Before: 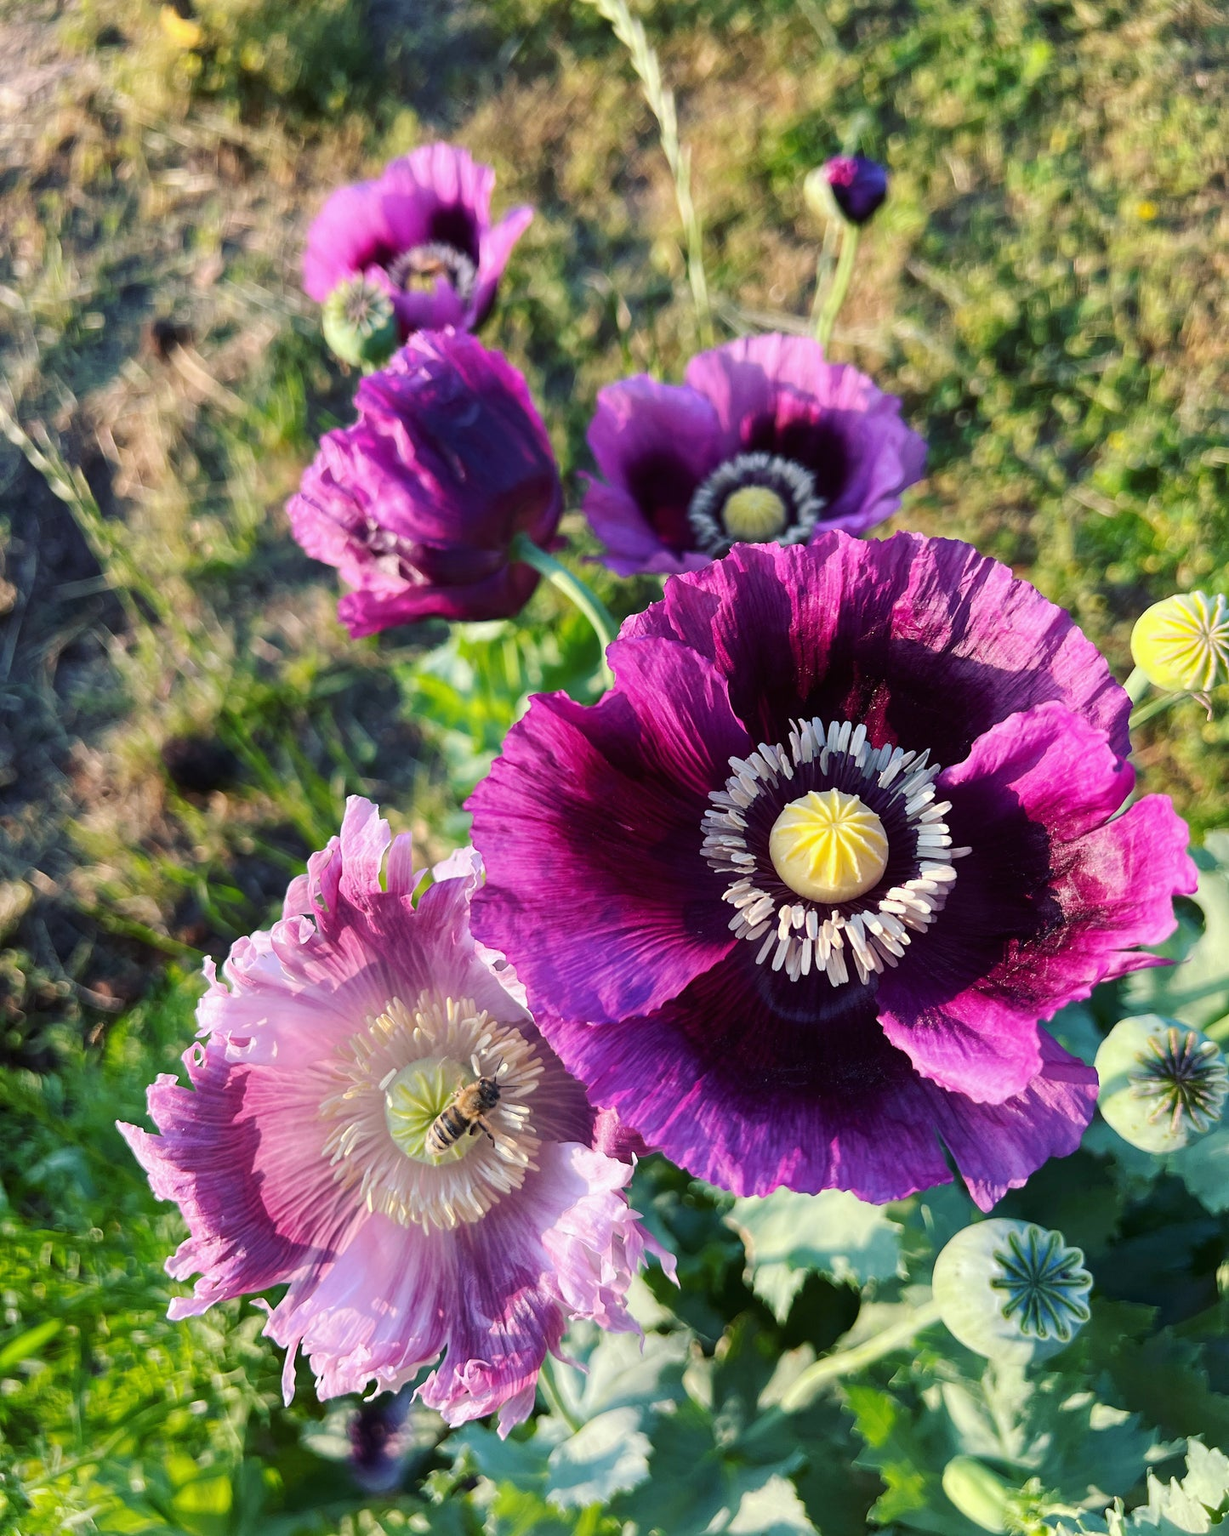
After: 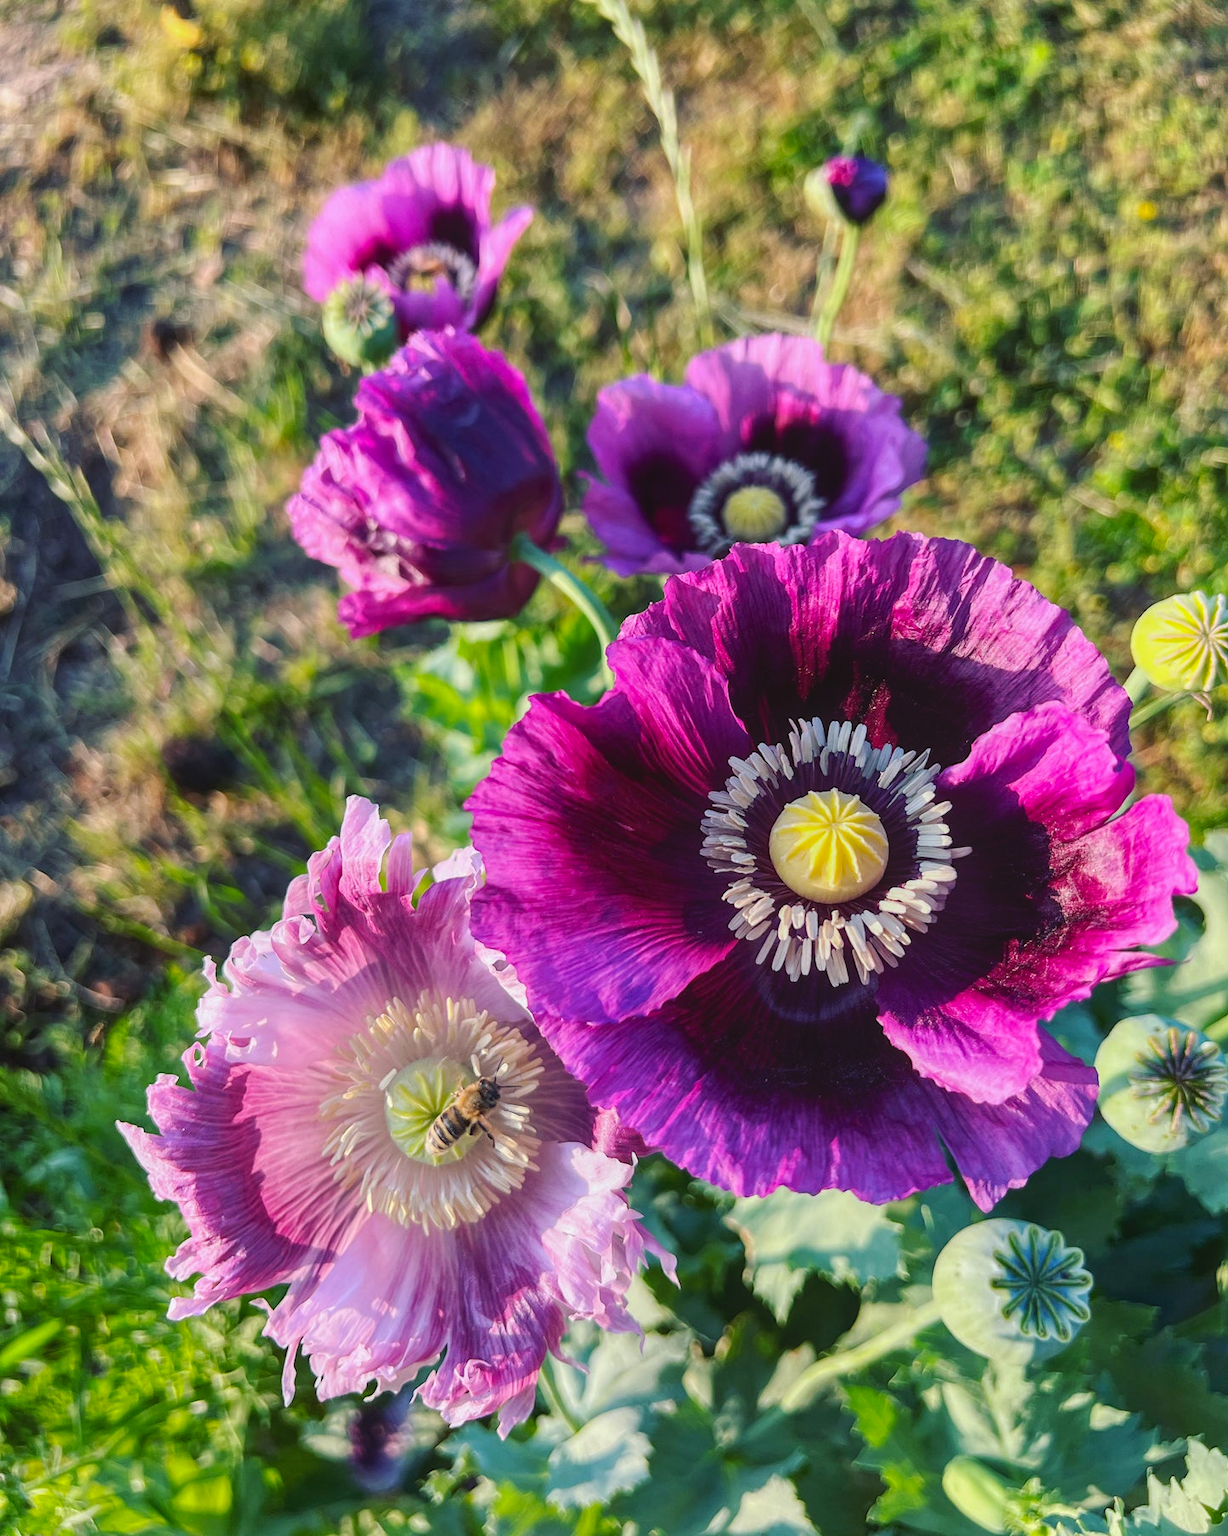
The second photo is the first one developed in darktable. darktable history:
lowpass: radius 0.1, contrast 0.85, saturation 1.1, unbound 0
local contrast: on, module defaults
